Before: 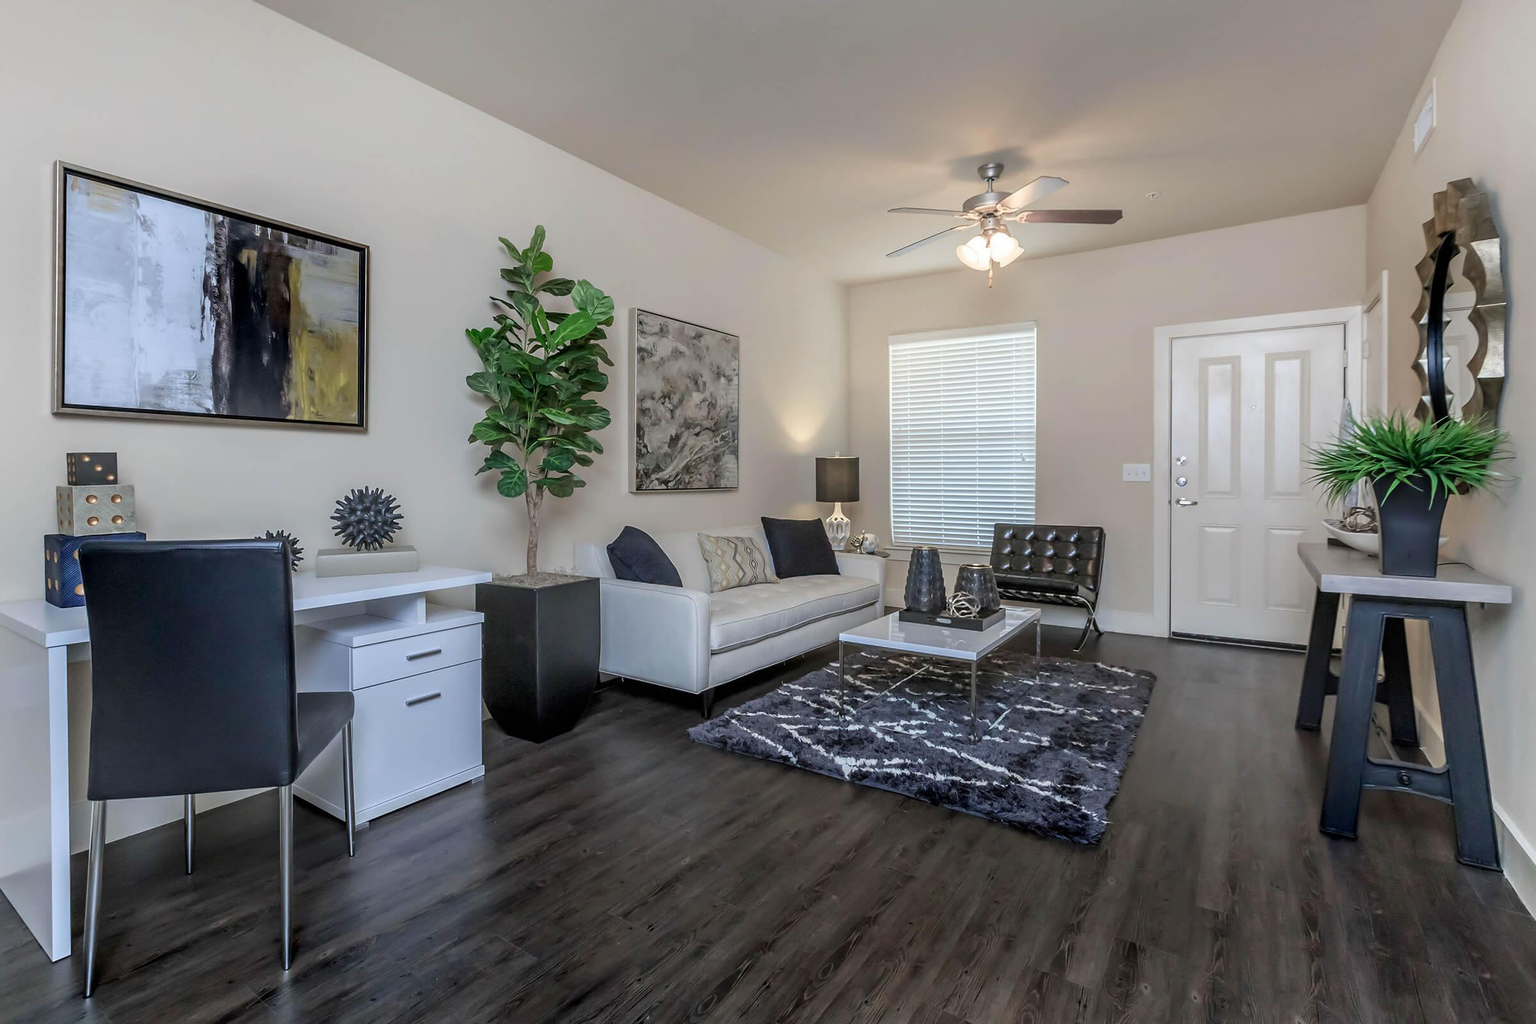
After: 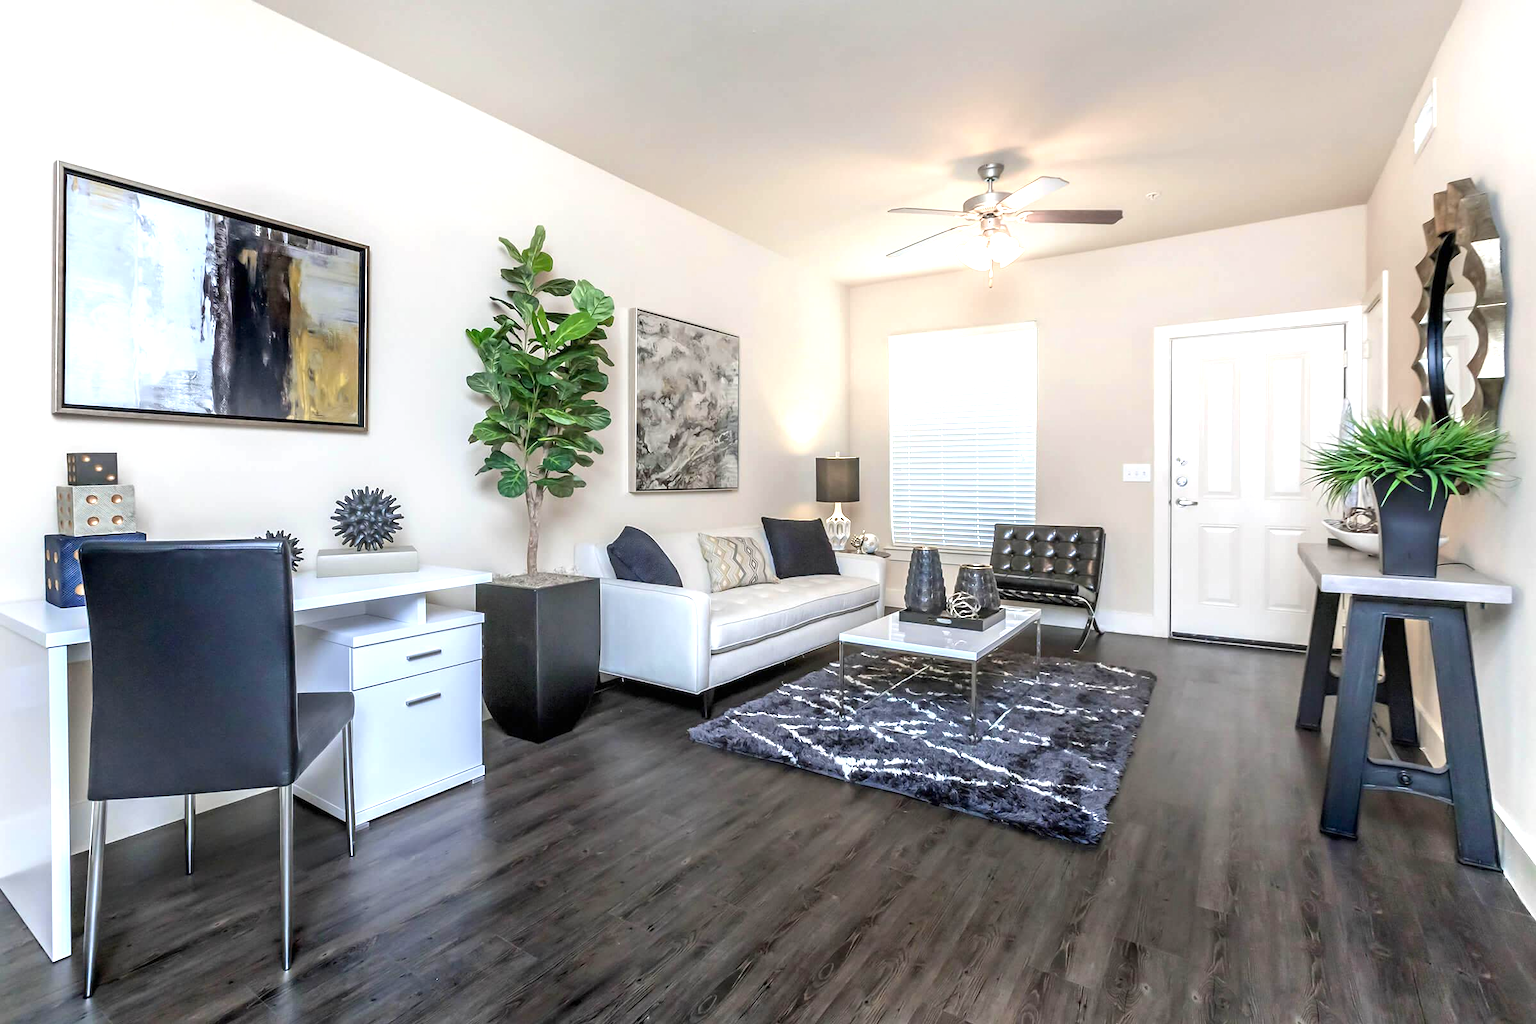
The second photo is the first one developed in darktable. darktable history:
exposure: exposure 1.089 EV, compensate highlight preservation false
color zones: curves: ch1 [(0, 0.455) (0.063, 0.455) (0.286, 0.495) (0.429, 0.5) (0.571, 0.5) (0.714, 0.5) (0.857, 0.5) (1, 0.455)]; ch2 [(0, 0.532) (0.063, 0.521) (0.233, 0.447) (0.429, 0.489) (0.571, 0.5) (0.714, 0.5) (0.857, 0.5) (1, 0.532)]
